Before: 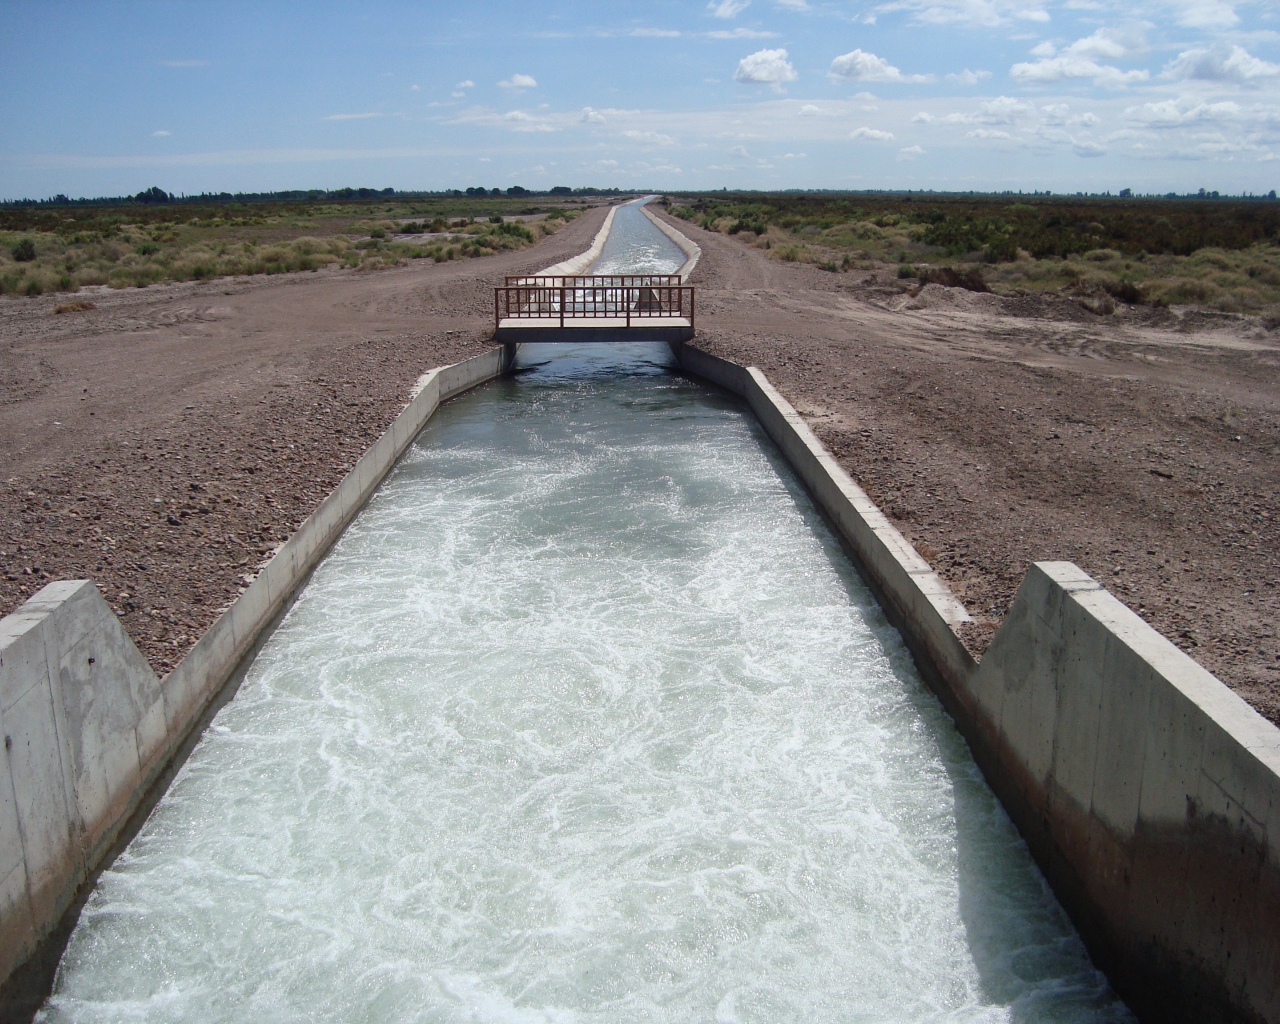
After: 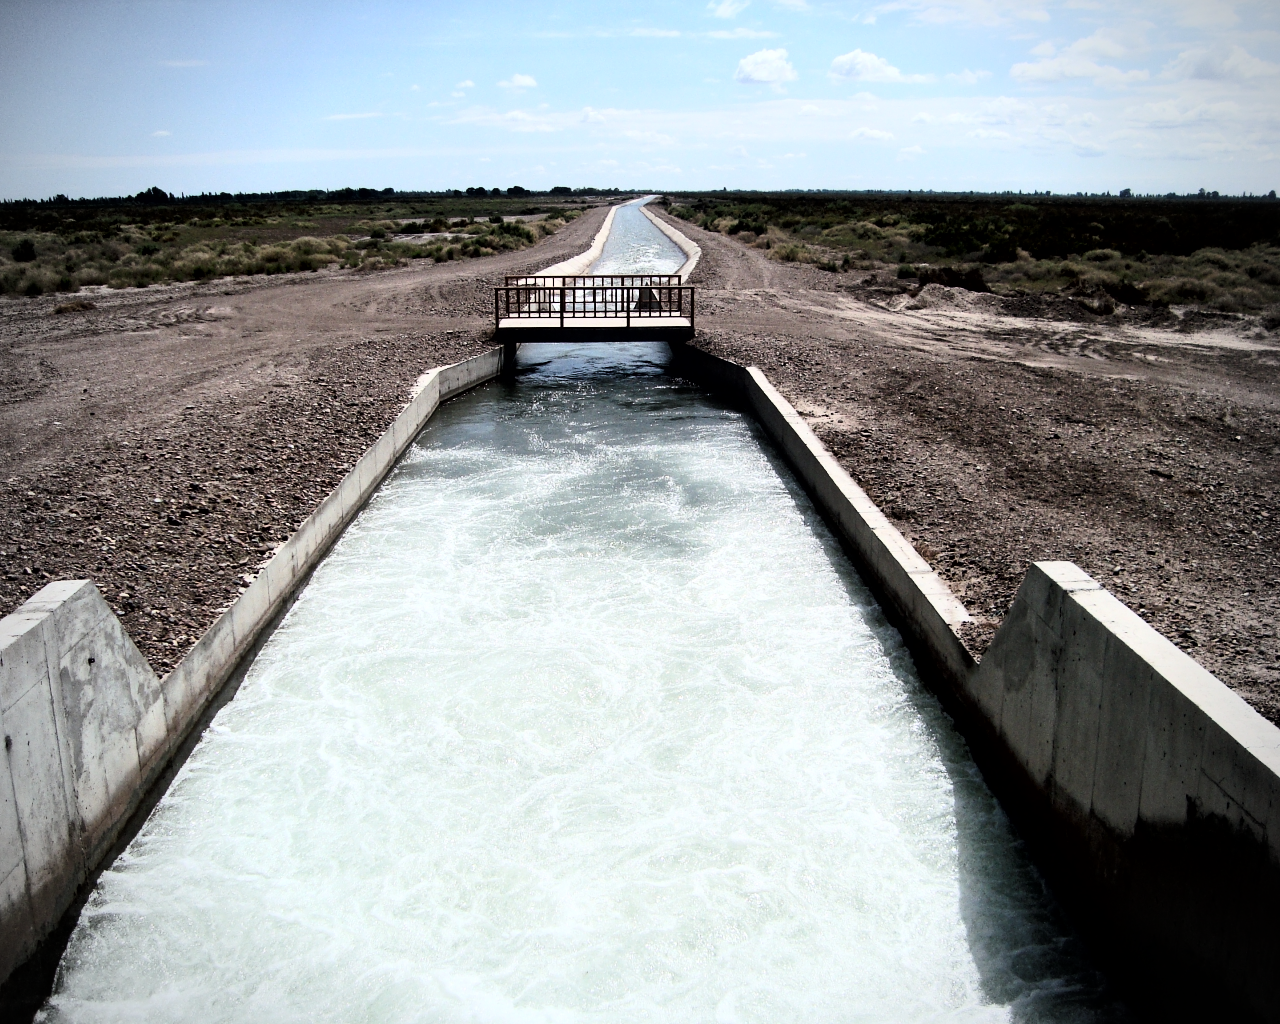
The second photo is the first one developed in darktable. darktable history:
contrast brightness saturation: contrast 0.39, brightness 0.1
local contrast: mode bilateral grid, contrast 20, coarseness 50, detail 130%, midtone range 0.2
vignetting: on, module defaults
tone curve: curves: ch0 [(0, 0) (0.118, 0.034) (0.182, 0.124) (0.265, 0.214) (0.504, 0.508) (0.783, 0.825) (1, 1)], color space Lab, linked channels, preserve colors none
